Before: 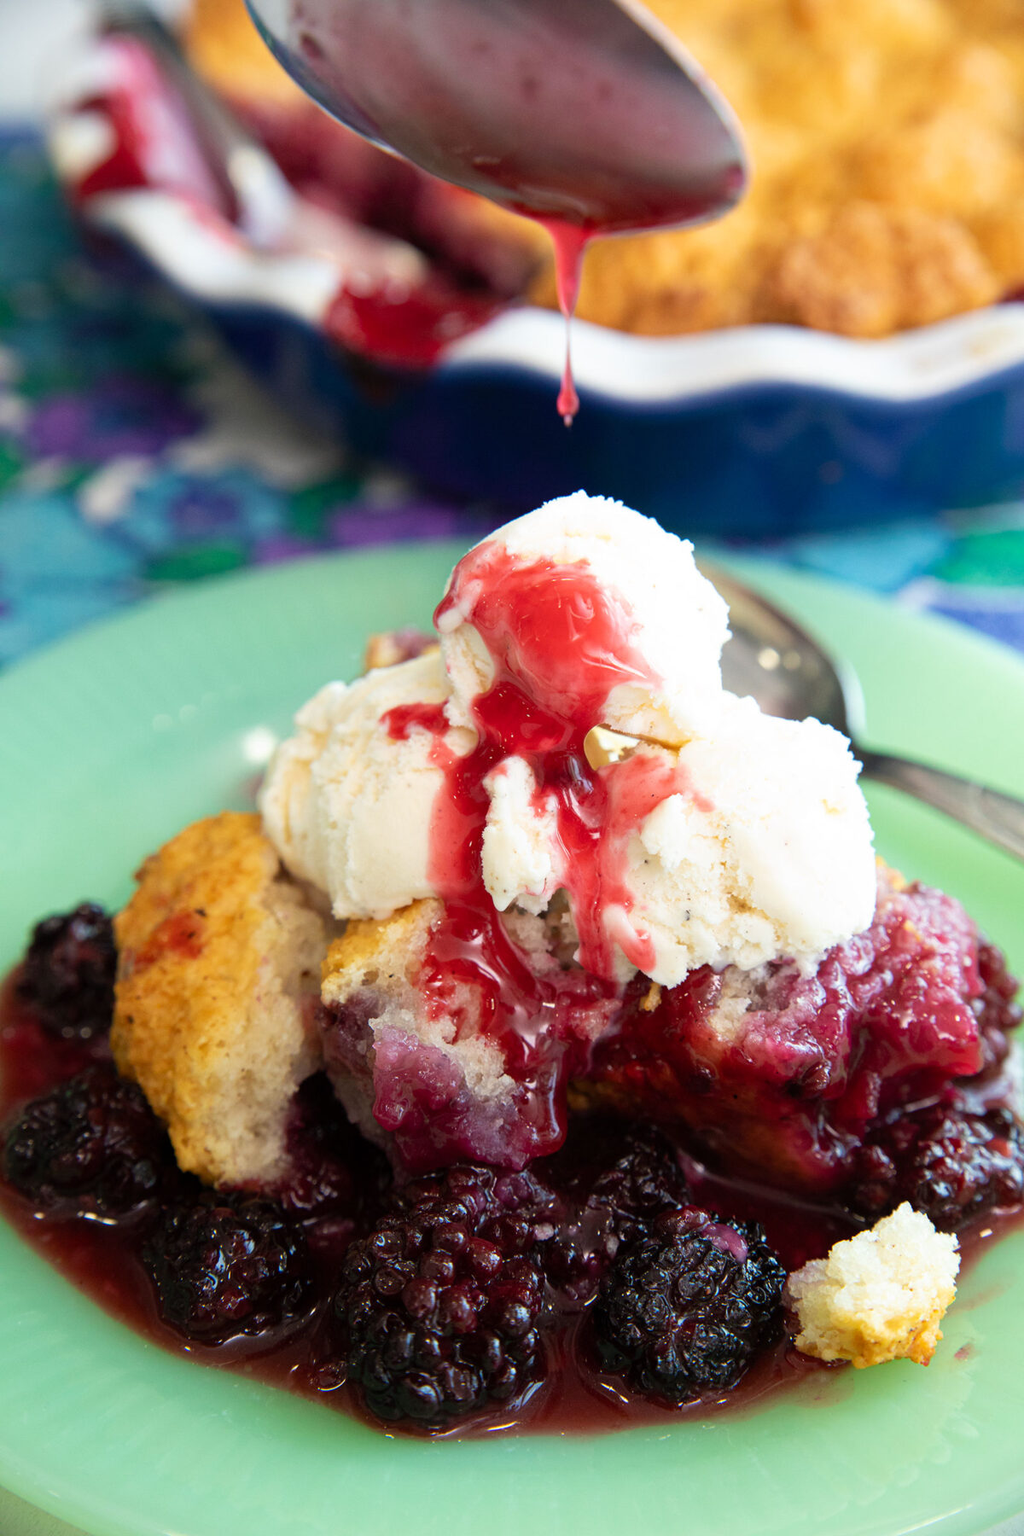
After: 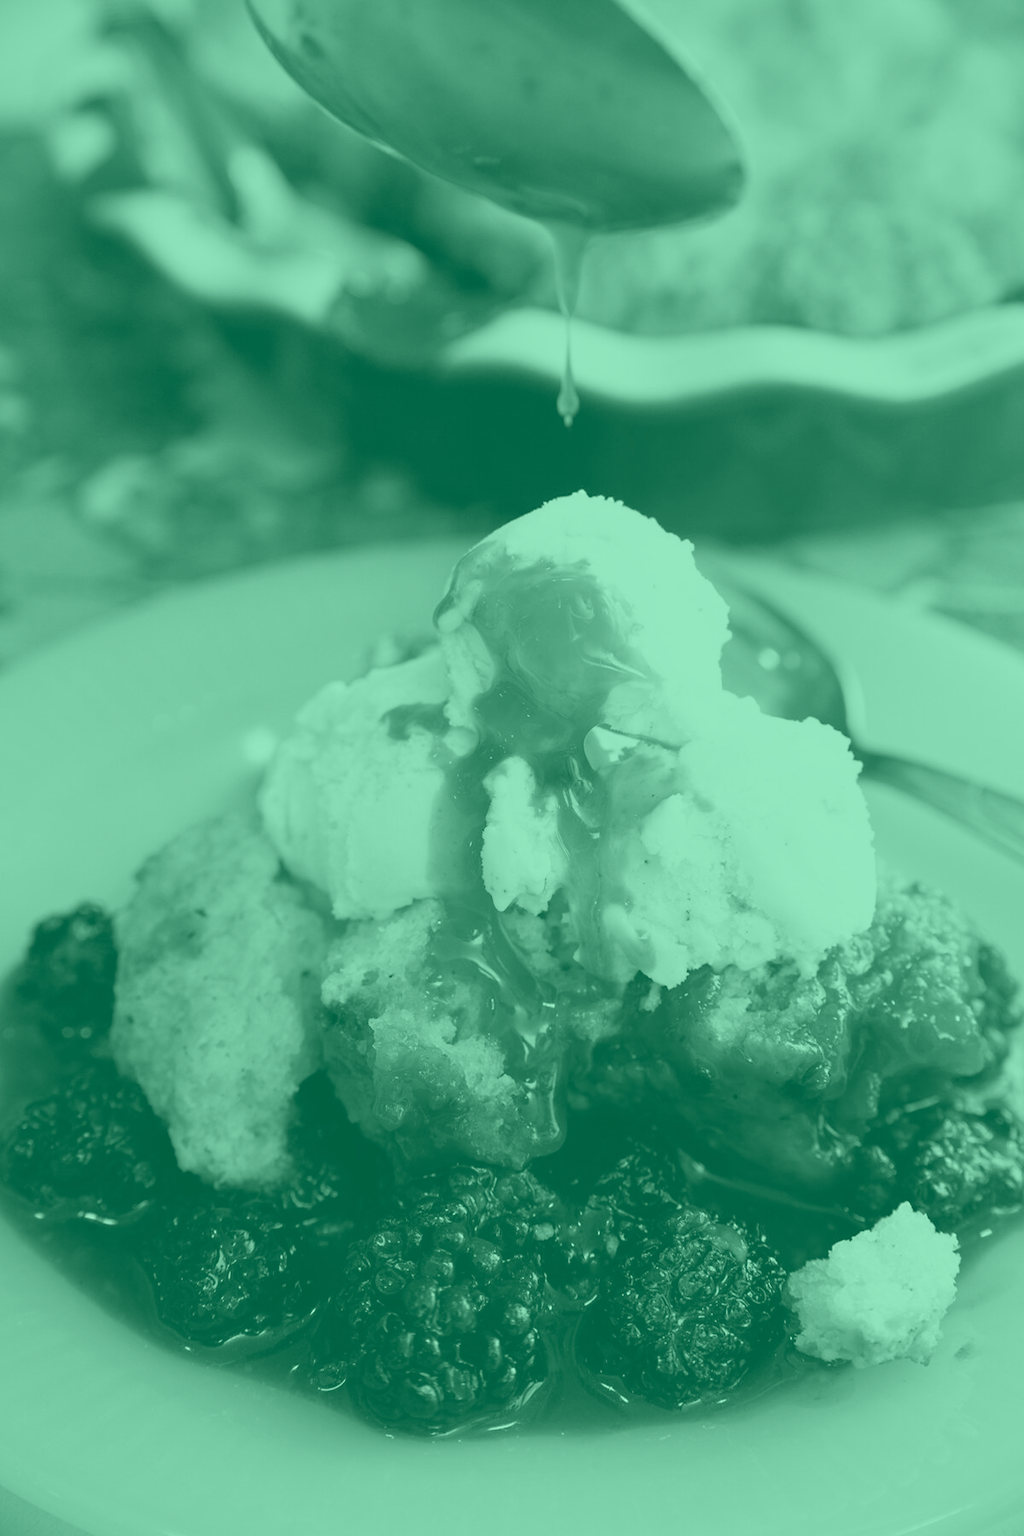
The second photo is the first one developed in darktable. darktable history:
sharpen: radius 5.325, amount 0.312, threshold 26.433
white balance: red 1.004, blue 1.096
colorize: hue 147.6°, saturation 65%, lightness 21.64%
